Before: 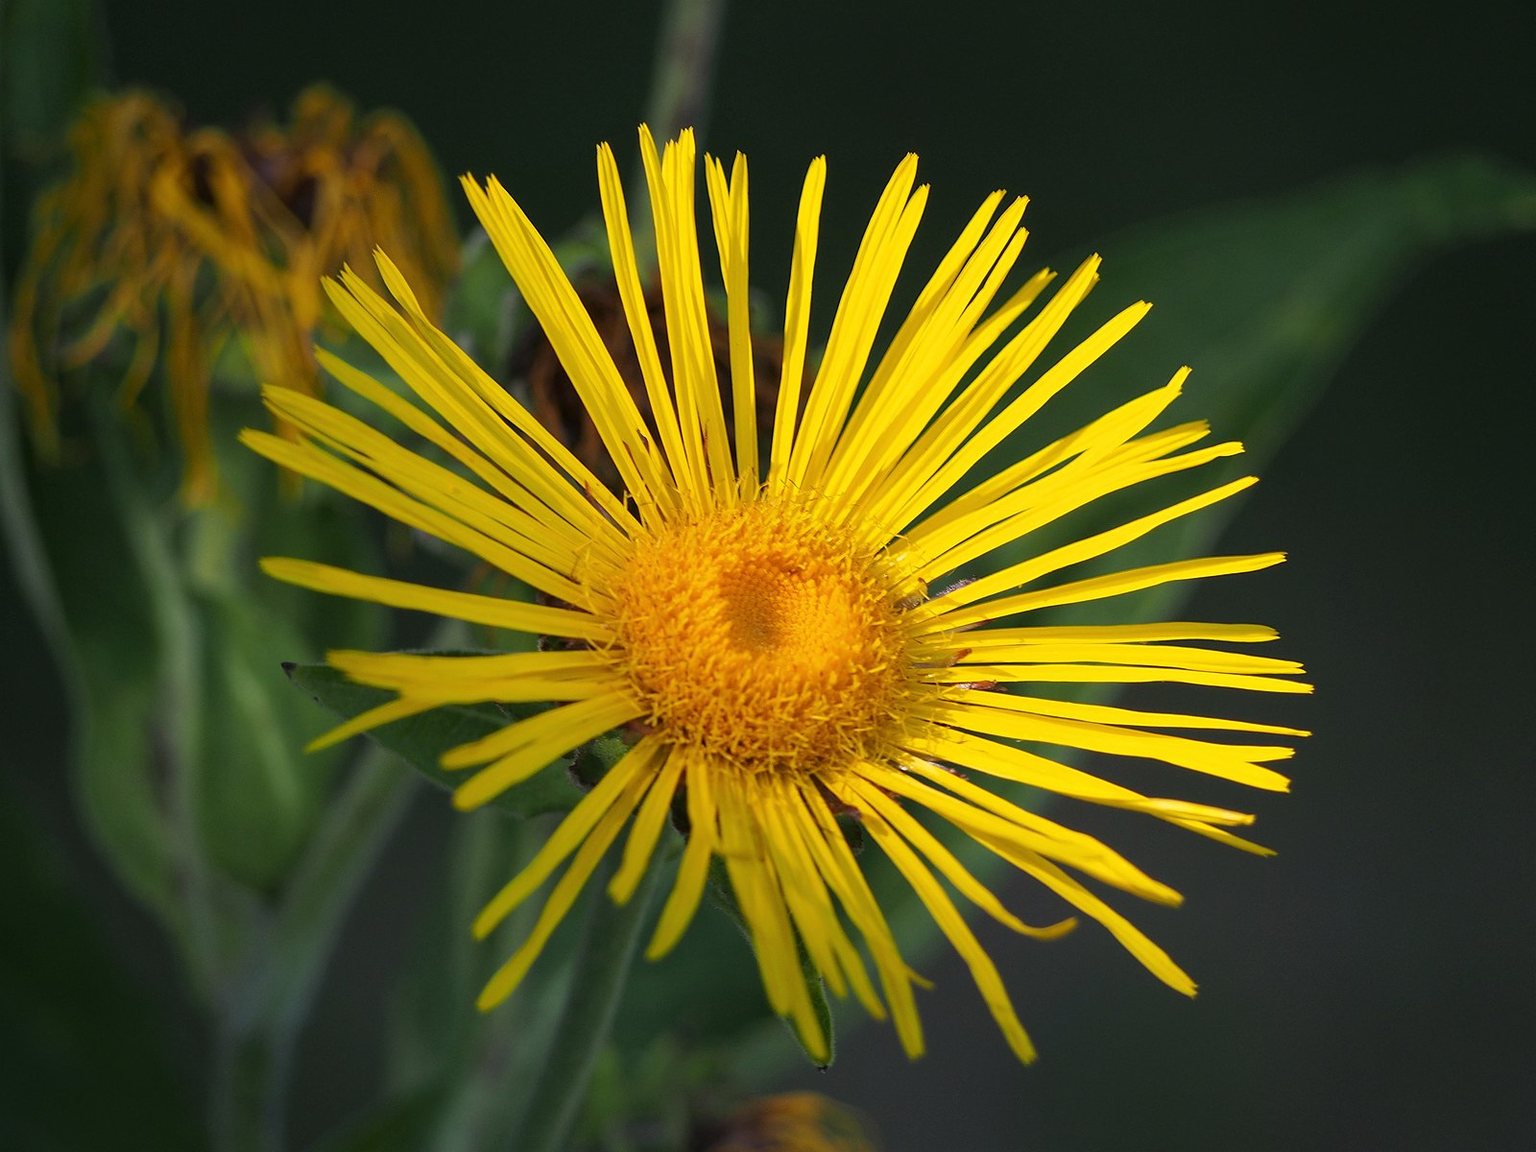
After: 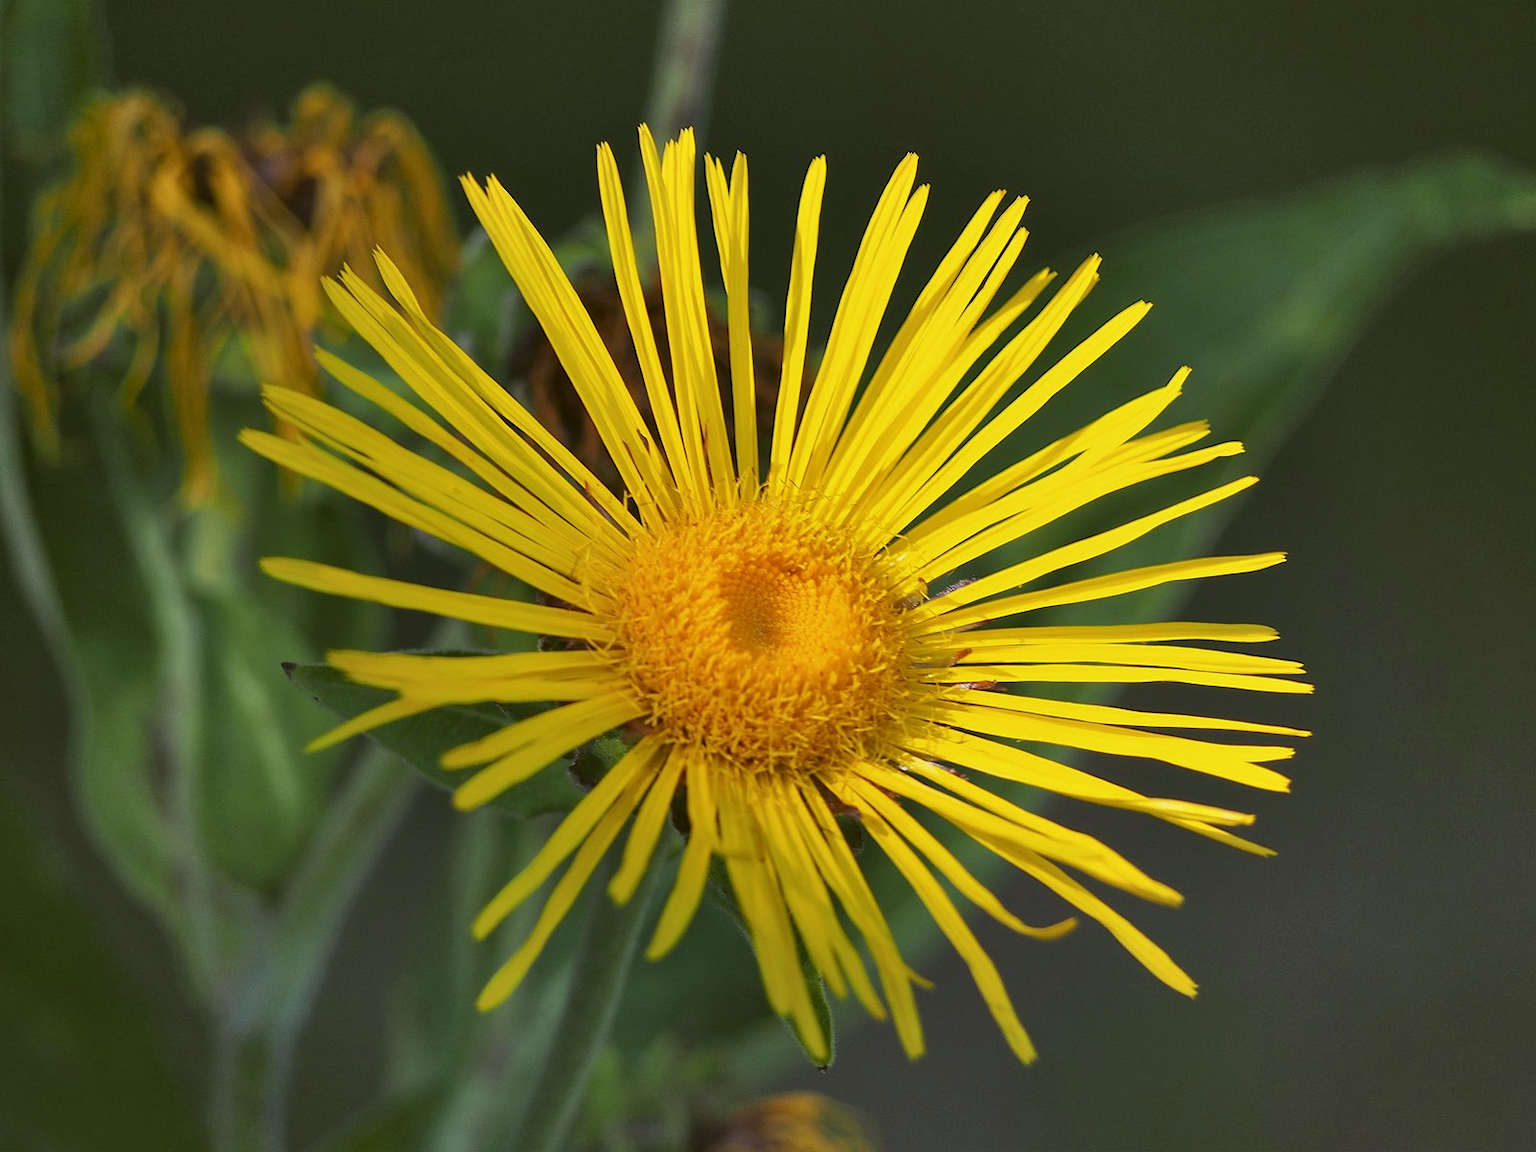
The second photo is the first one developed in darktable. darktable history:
shadows and highlights: shadows 52.34, highlights -28.23, soften with gaussian
color balance: lift [1.004, 1.002, 1.002, 0.998], gamma [1, 1.007, 1.002, 0.993], gain [1, 0.977, 1.013, 1.023], contrast -3.64%
